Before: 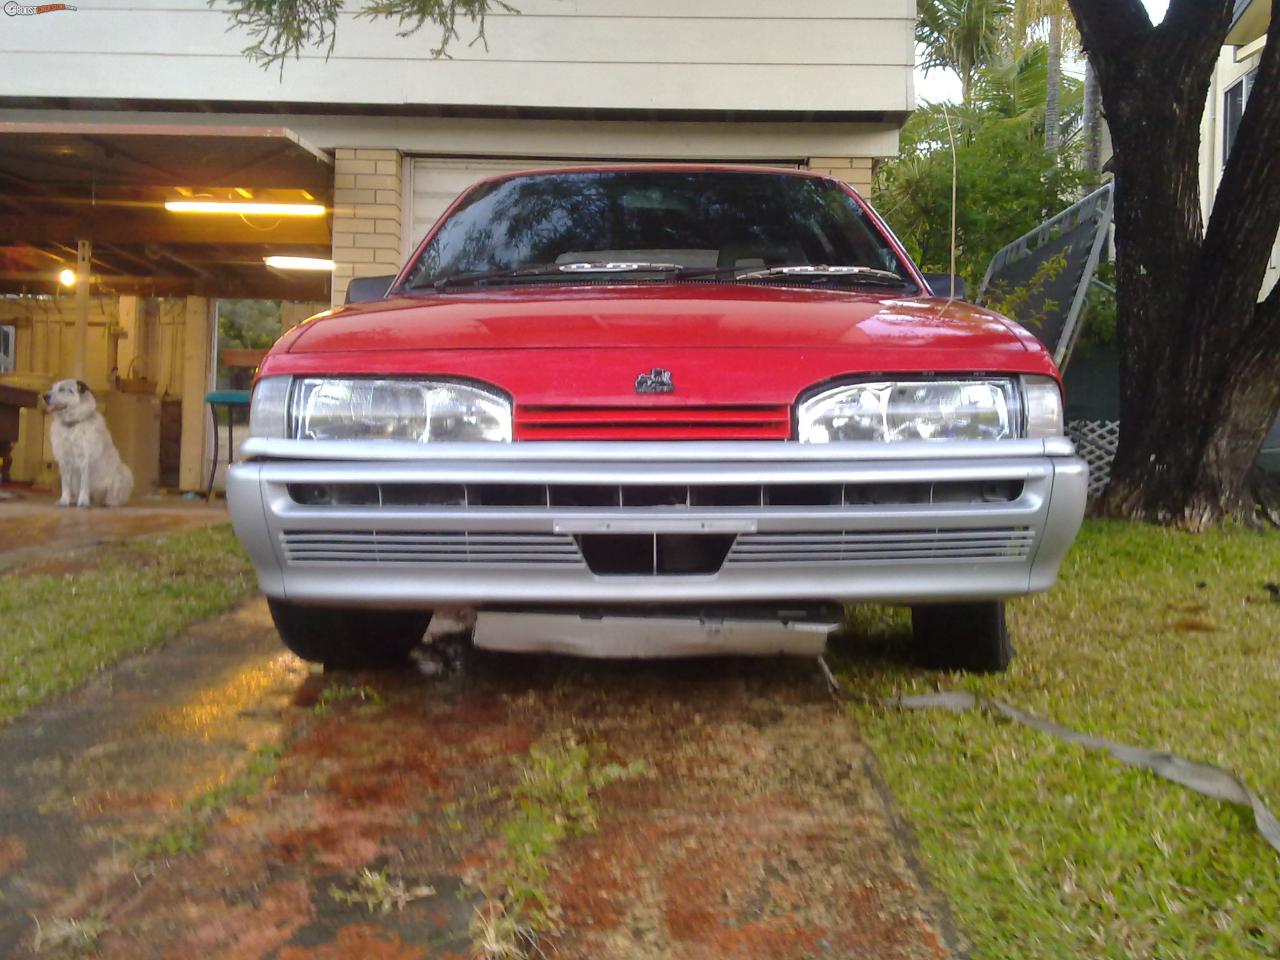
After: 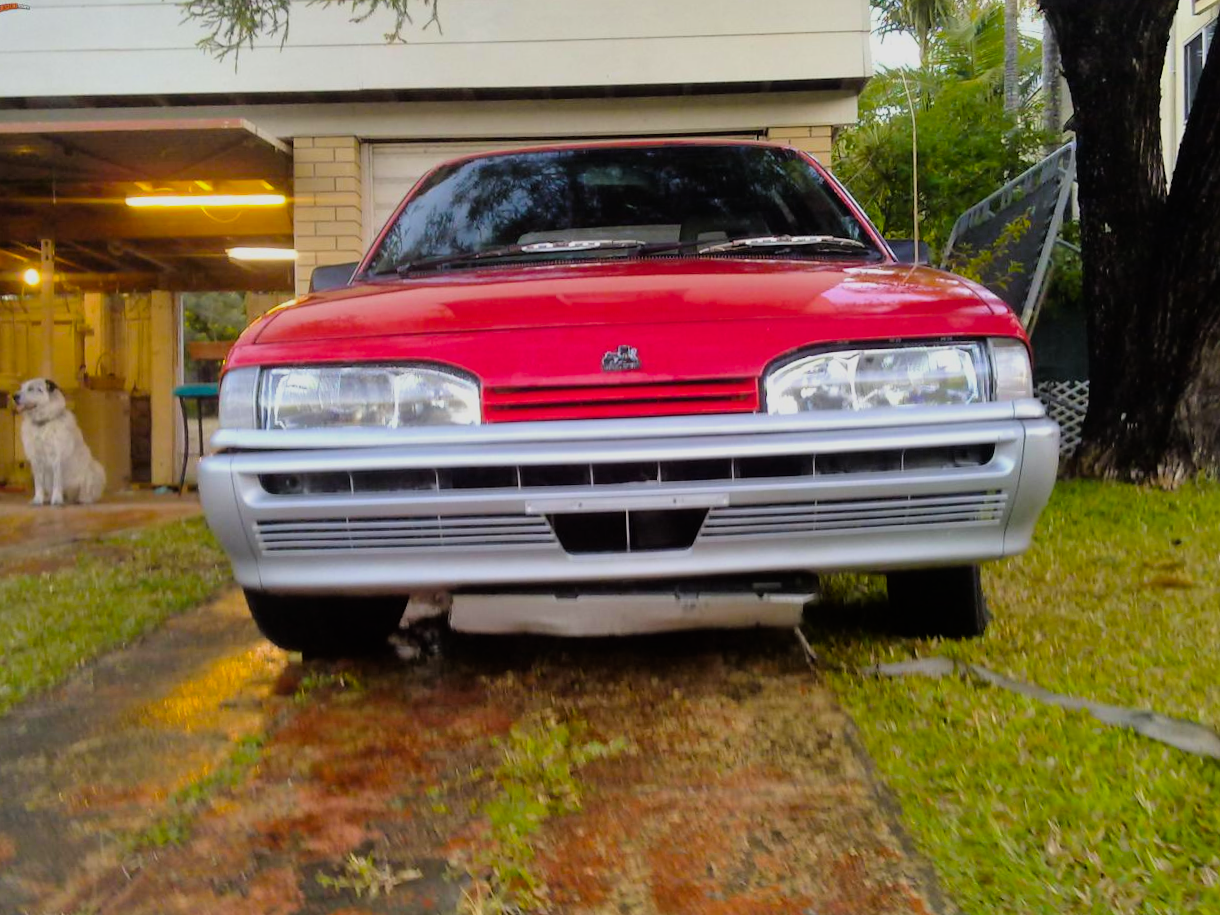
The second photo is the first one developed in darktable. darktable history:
filmic rgb: threshold 3 EV, hardness 4.17, latitude 50%, contrast 1.1, preserve chrominance max RGB, color science v6 (2022), contrast in shadows safe, contrast in highlights safe, enable highlight reconstruction true
color balance rgb: perceptual saturation grading › global saturation 20%, global vibrance 20%
rotate and perspective: rotation -2.12°, lens shift (vertical) 0.009, lens shift (horizontal) -0.008, automatic cropping original format, crop left 0.036, crop right 0.964, crop top 0.05, crop bottom 0.959
